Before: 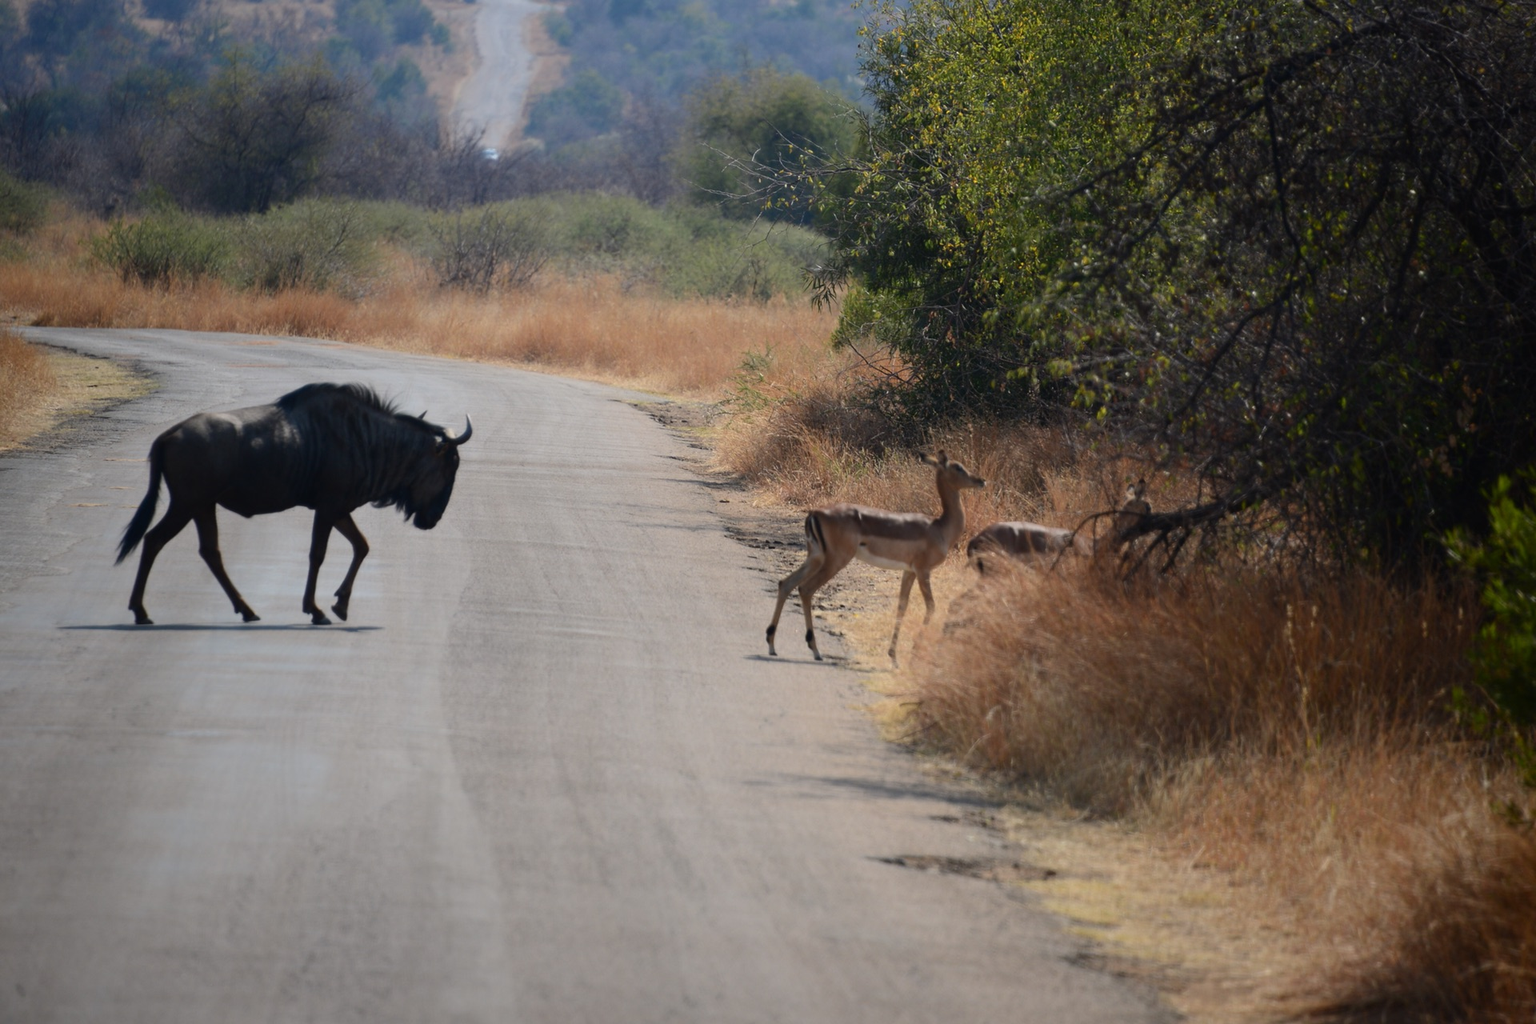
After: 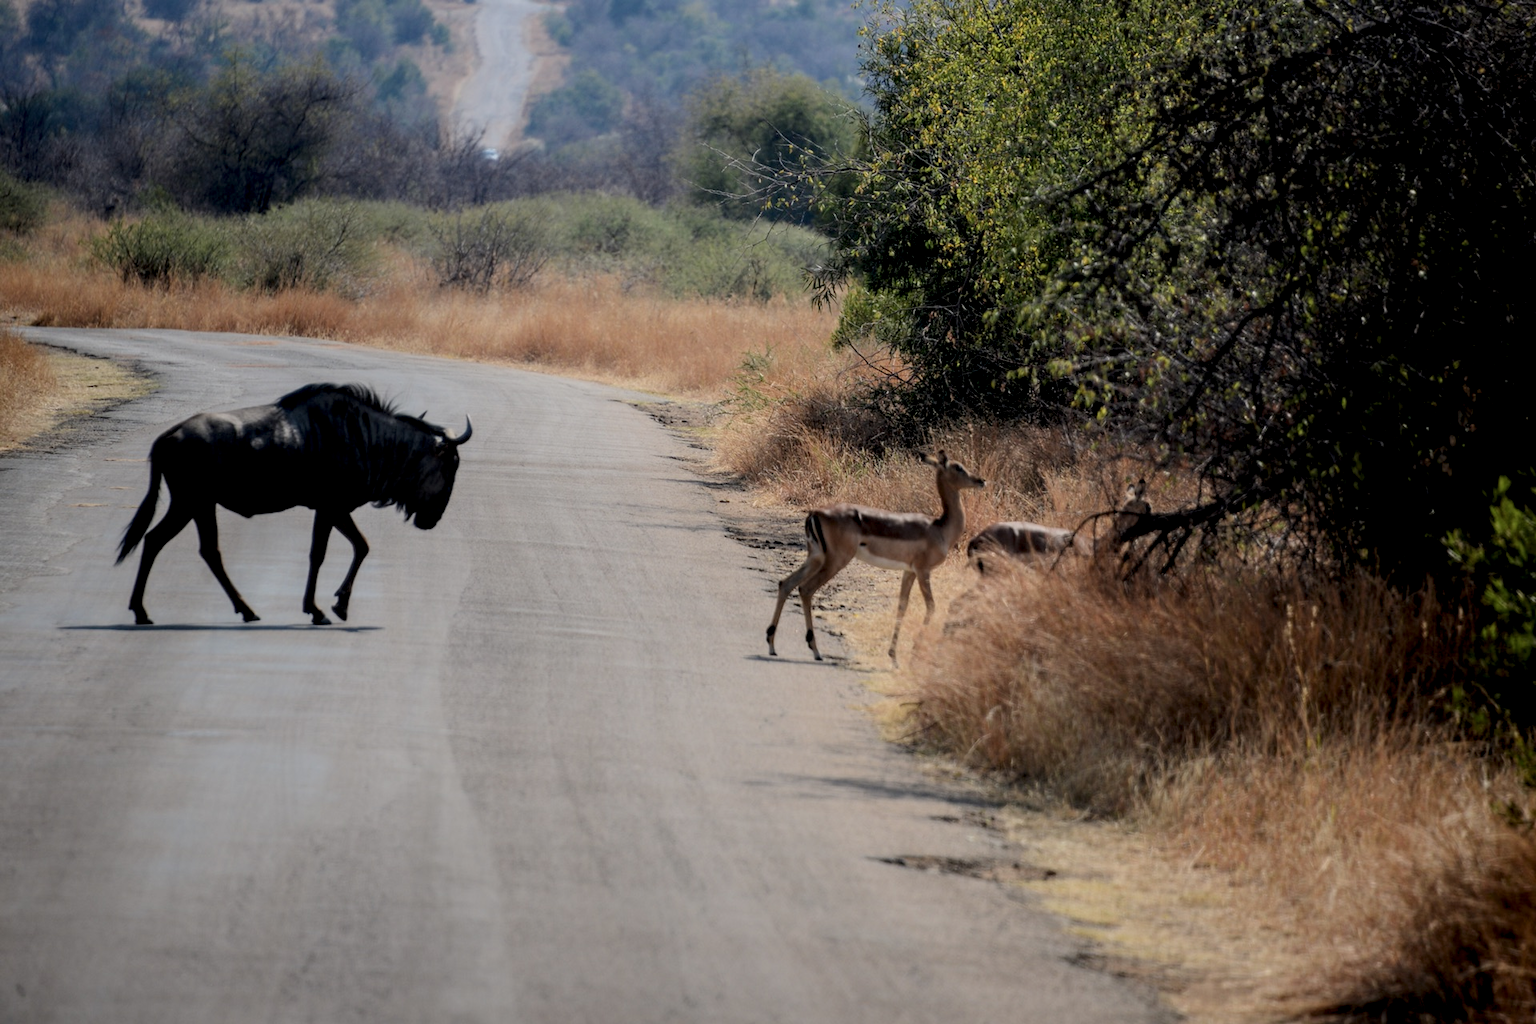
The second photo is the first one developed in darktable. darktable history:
filmic rgb: black relative exposure -8.79 EV, white relative exposure 4.98 EV, threshold 3 EV, target black luminance 0%, hardness 3.77, latitude 66.33%, contrast 0.822, shadows ↔ highlights balance 20%, color science v5 (2021), contrast in shadows safe, contrast in highlights safe, enable highlight reconstruction true
white balance: emerald 1
local contrast: detail 160%
